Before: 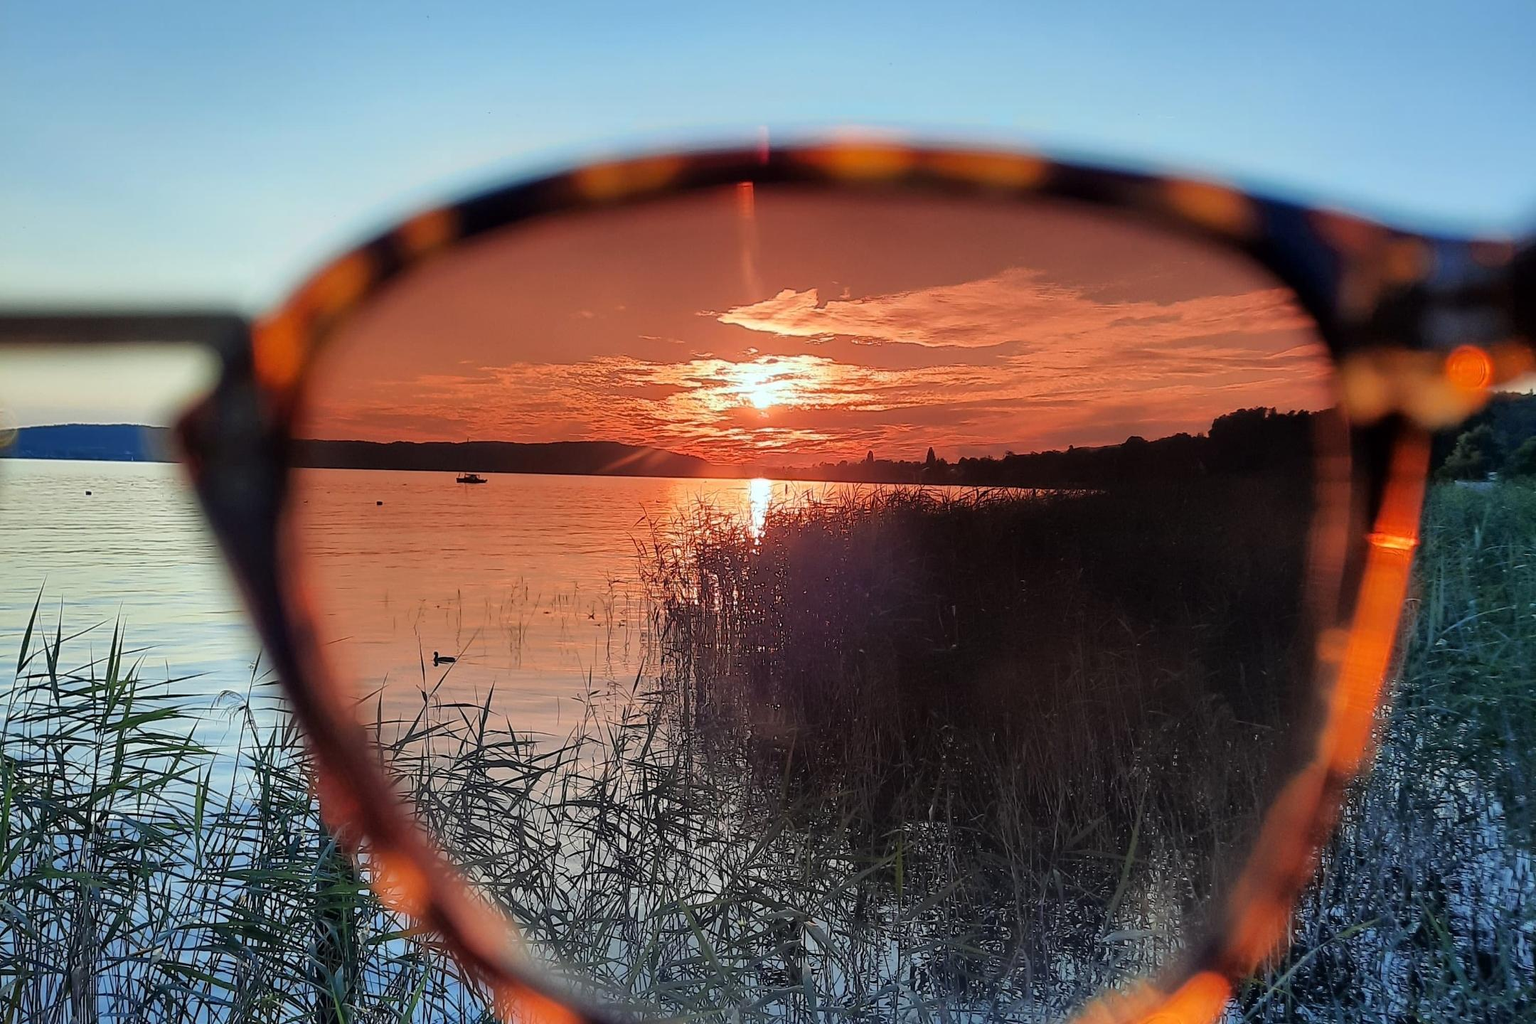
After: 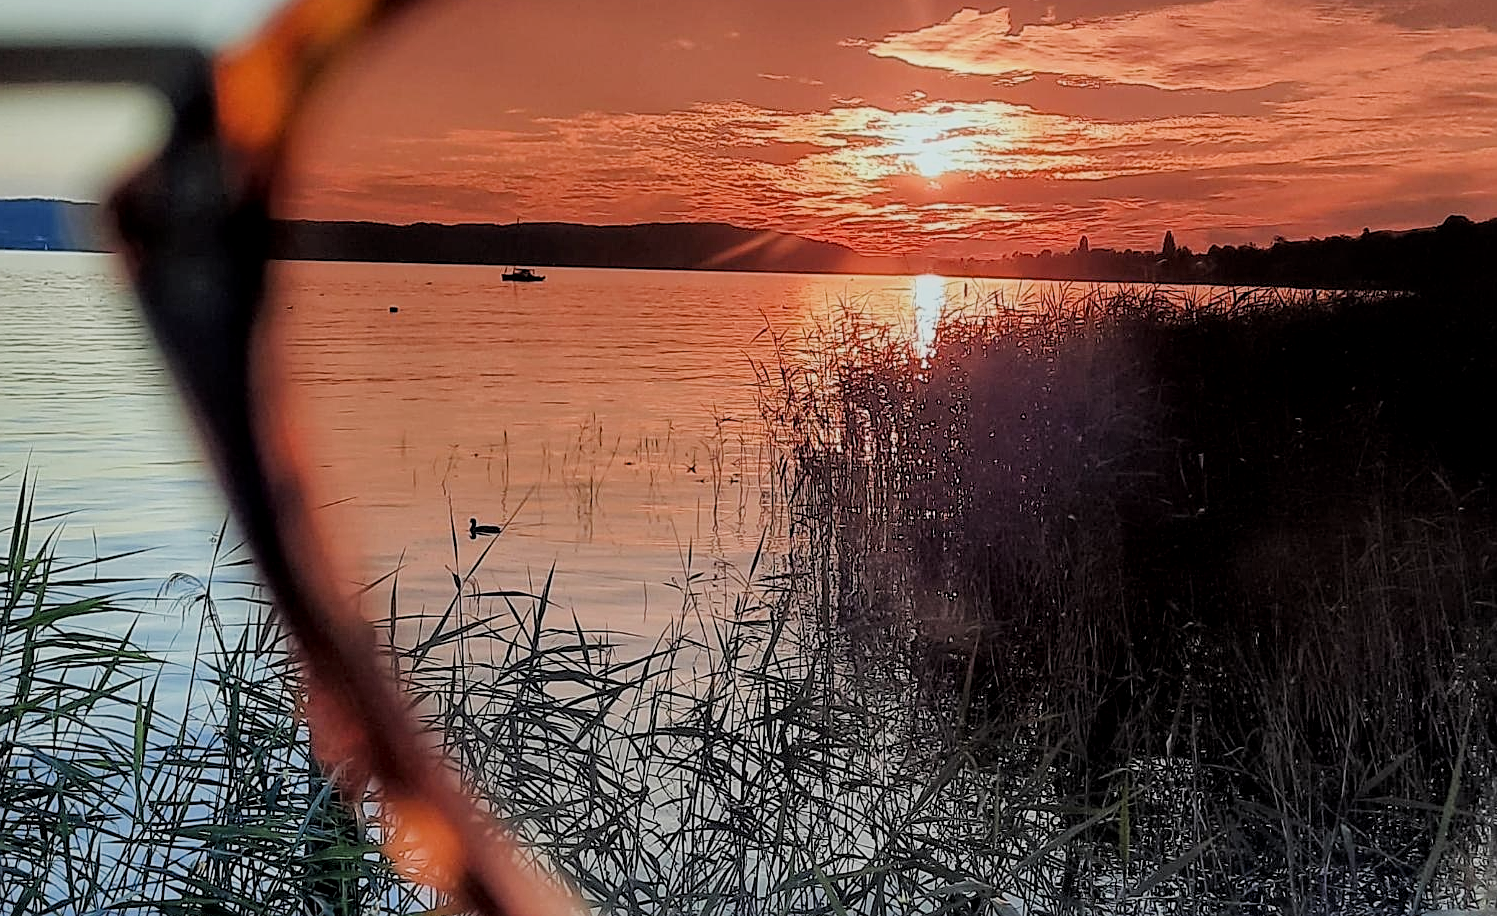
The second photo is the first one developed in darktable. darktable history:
filmic rgb: black relative exposure -7.65 EV, white relative exposure 4.56 EV, hardness 3.61
local contrast: highlights 99%, shadows 86%, detail 160%, midtone range 0.2
crop: left 6.488%, top 27.668%, right 24.183%, bottom 8.656%
sharpen: on, module defaults
